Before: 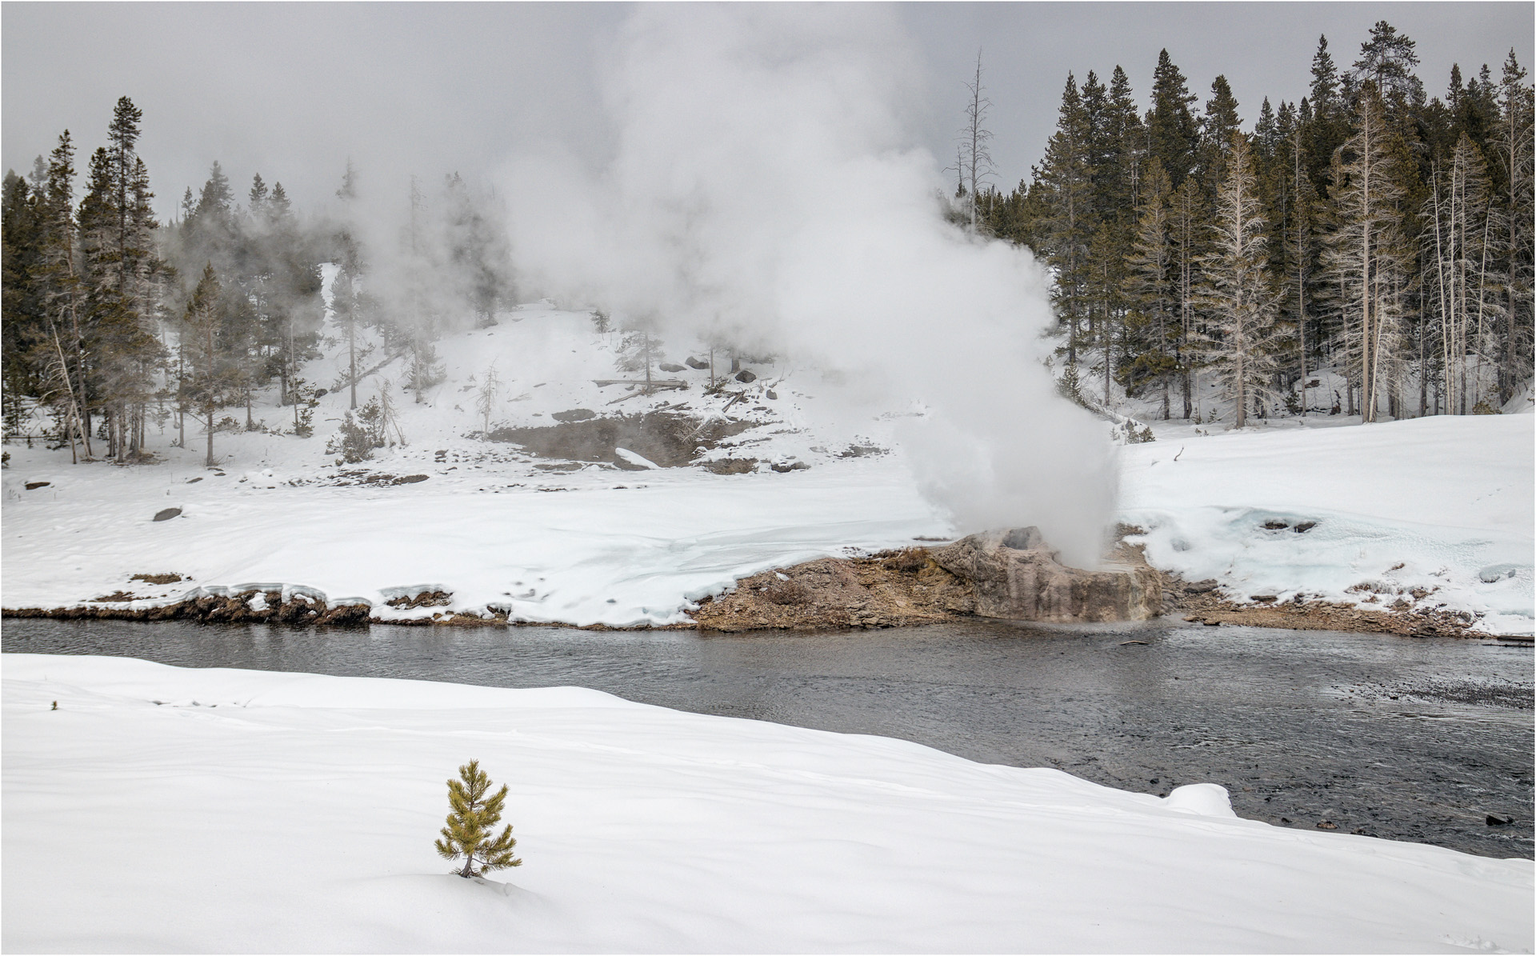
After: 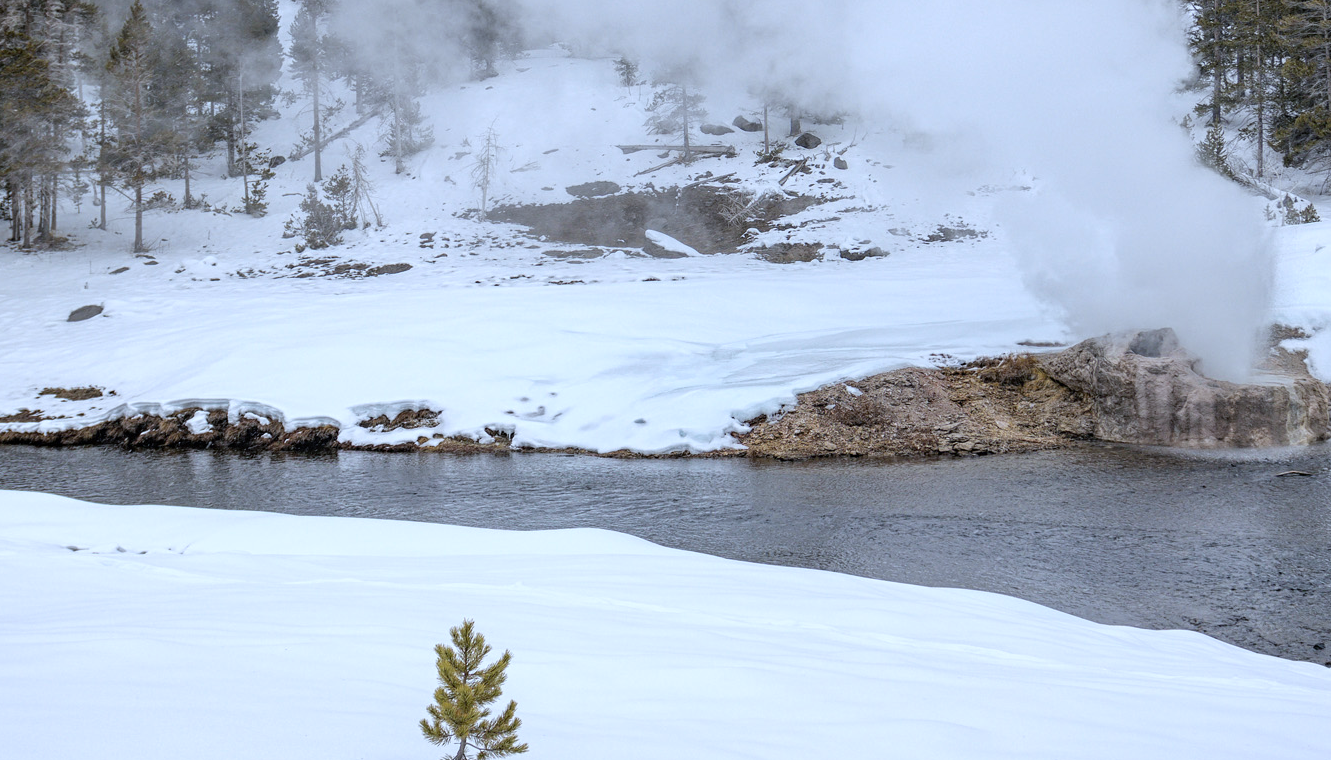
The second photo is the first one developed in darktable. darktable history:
white balance: red 0.926, green 1.003, blue 1.133
crop: left 6.488%, top 27.668%, right 24.183%, bottom 8.656%
